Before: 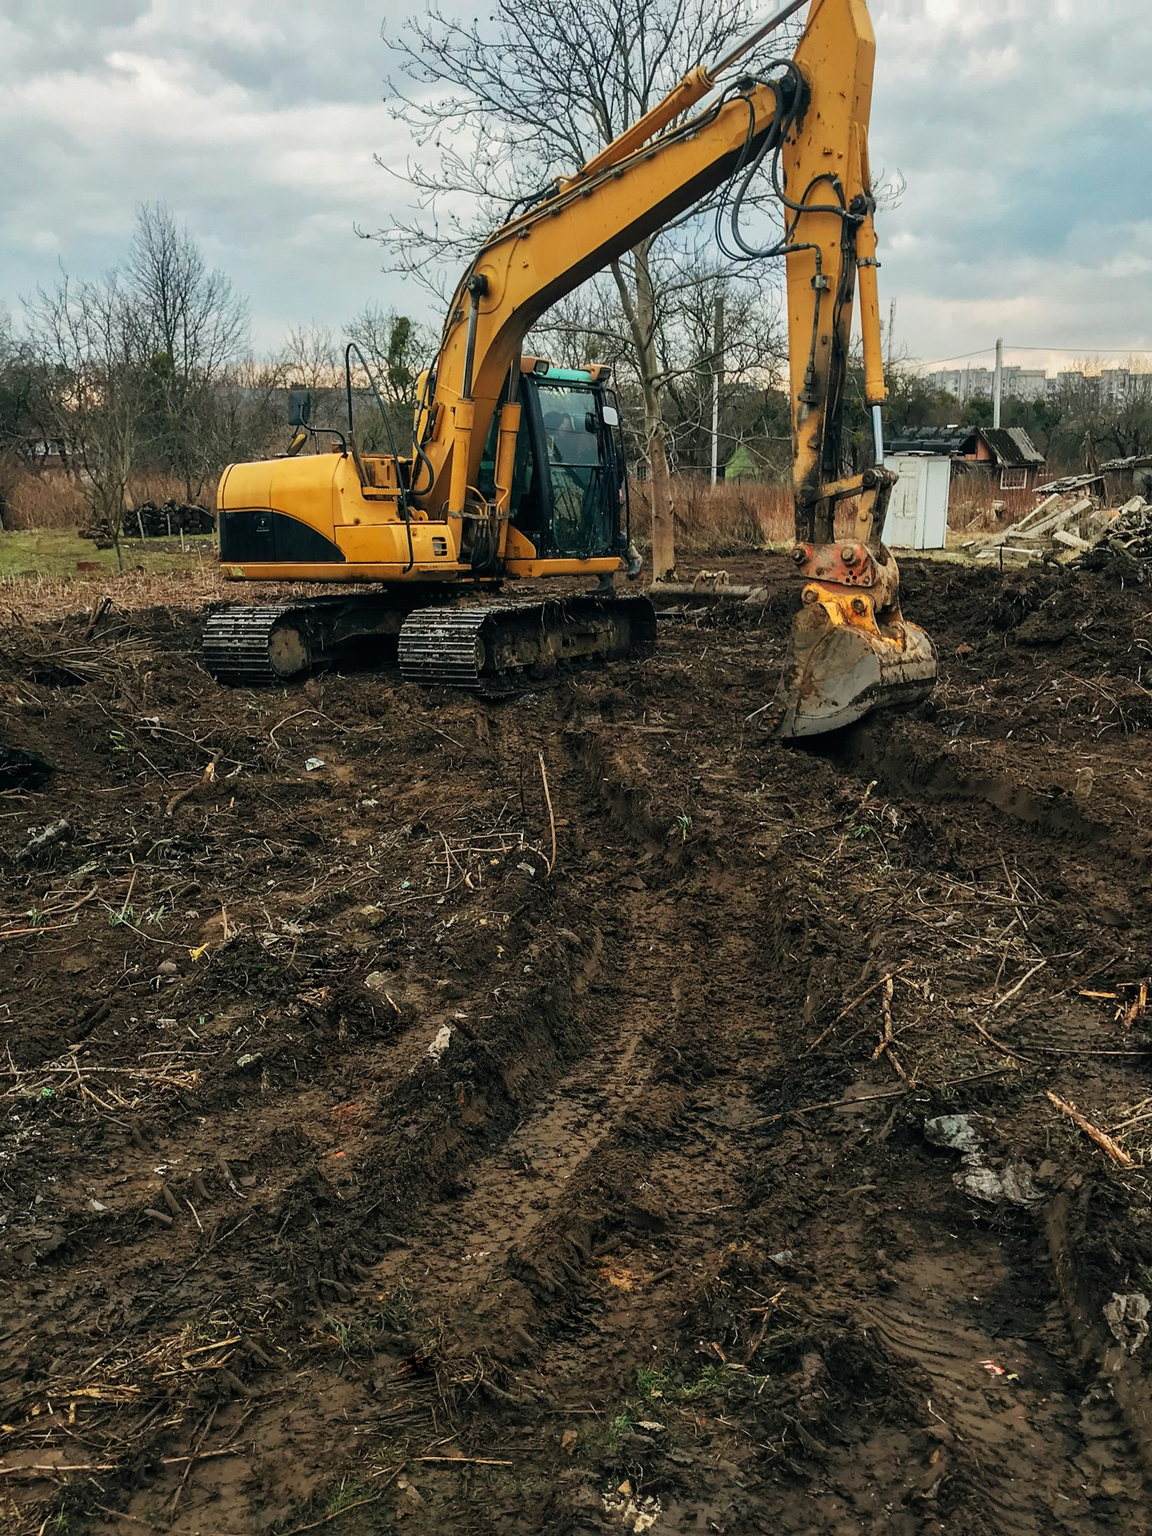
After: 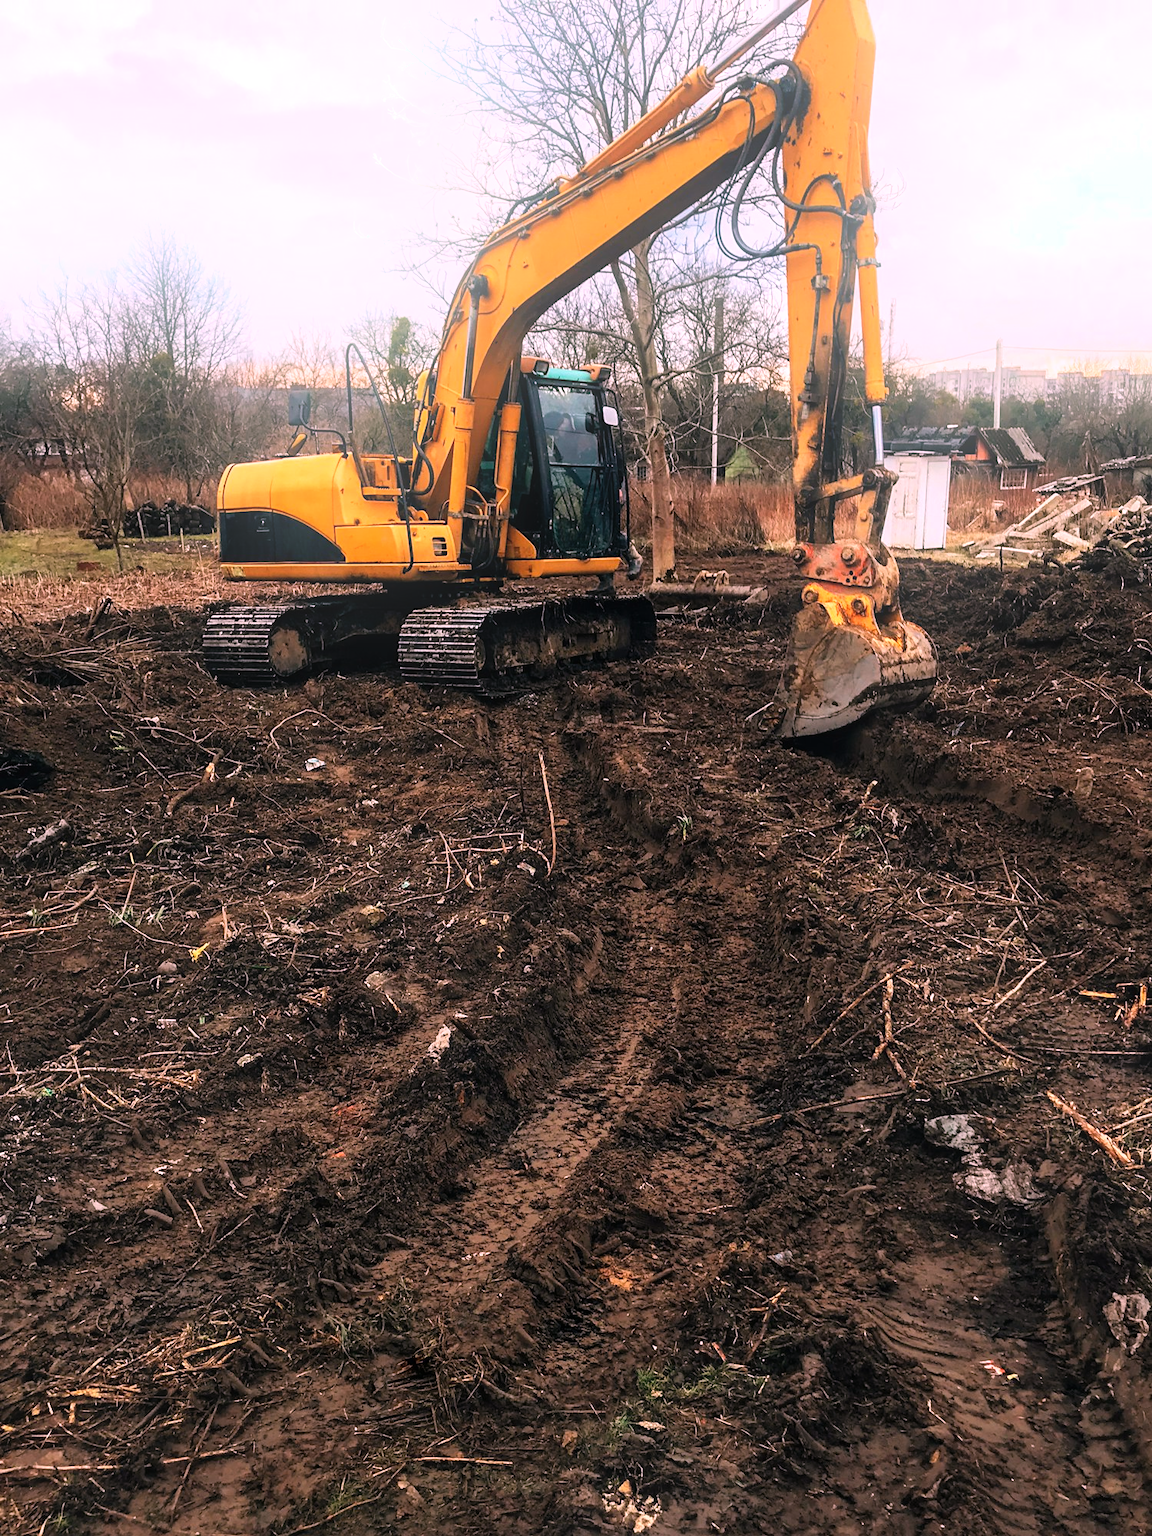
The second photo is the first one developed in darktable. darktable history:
bloom: on, module defaults
tone equalizer: -8 EV -0.417 EV, -7 EV -0.389 EV, -6 EV -0.333 EV, -5 EV -0.222 EV, -3 EV 0.222 EV, -2 EV 0.333 EV, -1 EV 0.389 EV, +0 EV 0.417 EV, edges refinement/feathering 500, mask exposure compensation -1.57 EV, preserve details no
shadows and highlights: shadows 25, highlights -25
white balance: red 1.188, blue 1.11
